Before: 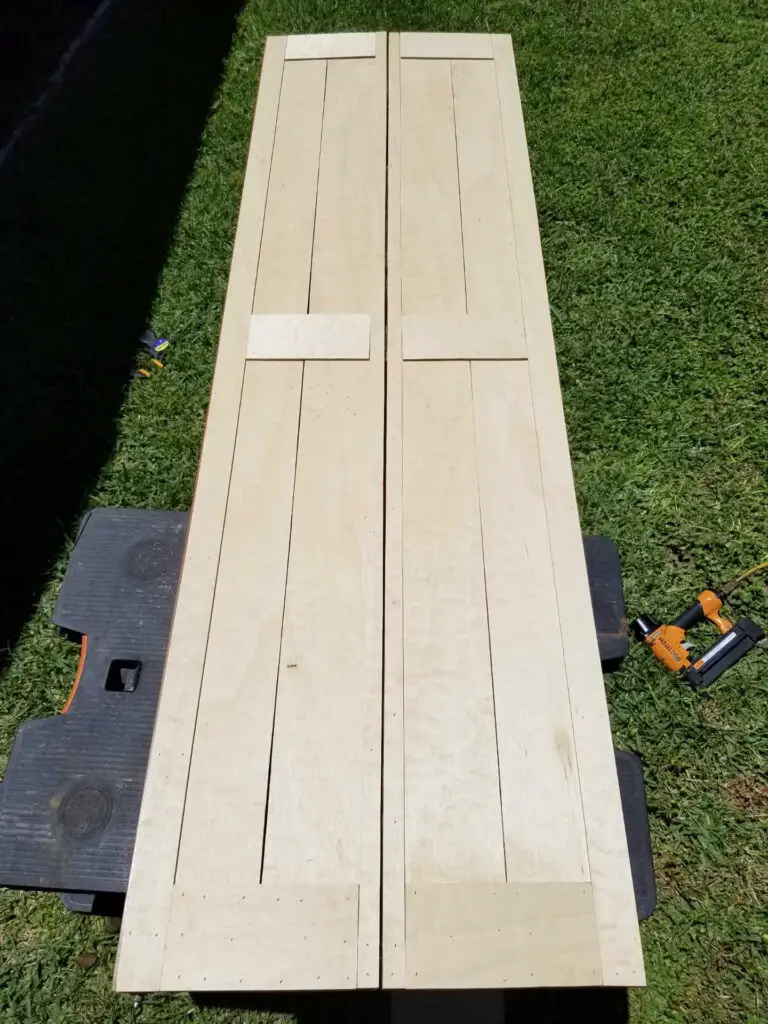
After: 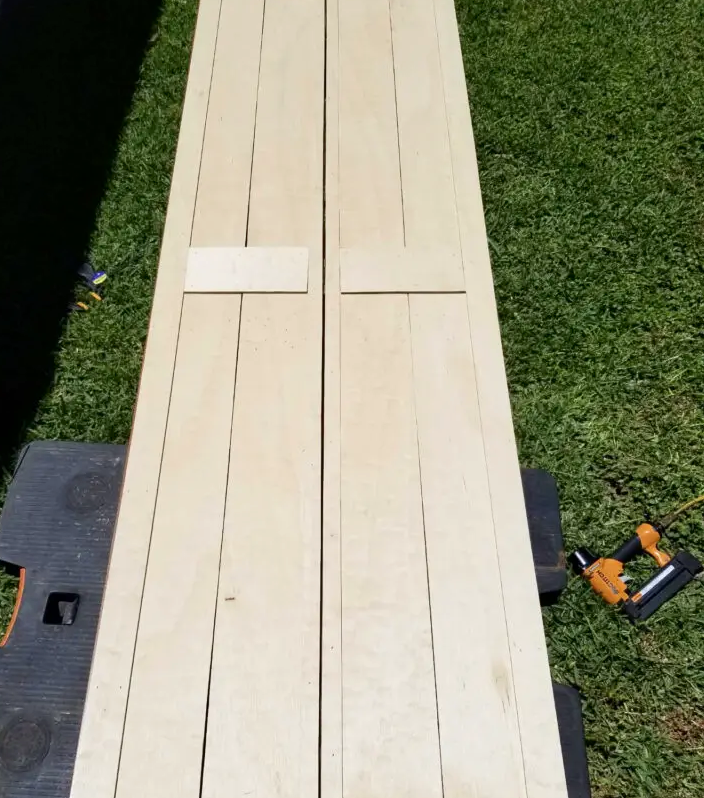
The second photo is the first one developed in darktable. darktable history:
crop: left 8.155%, top 6.611%, bottom 15.385%
contrast brightness saturation: contrast 0.14
